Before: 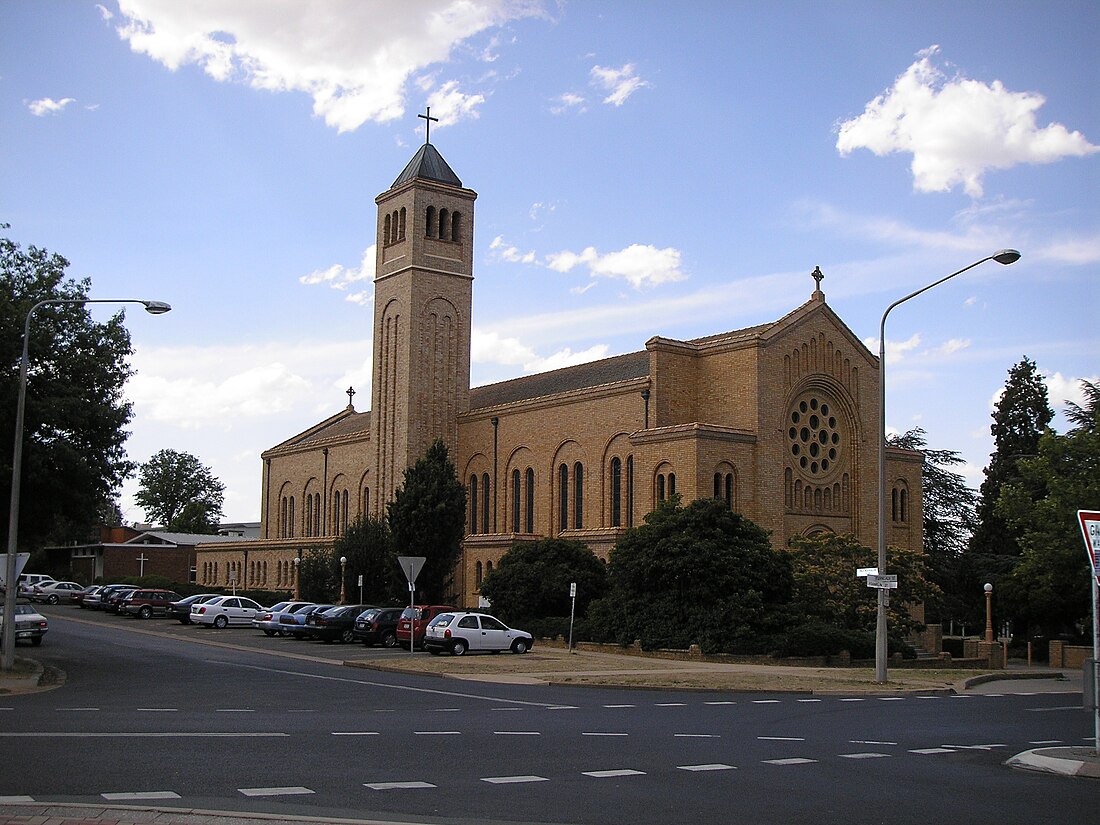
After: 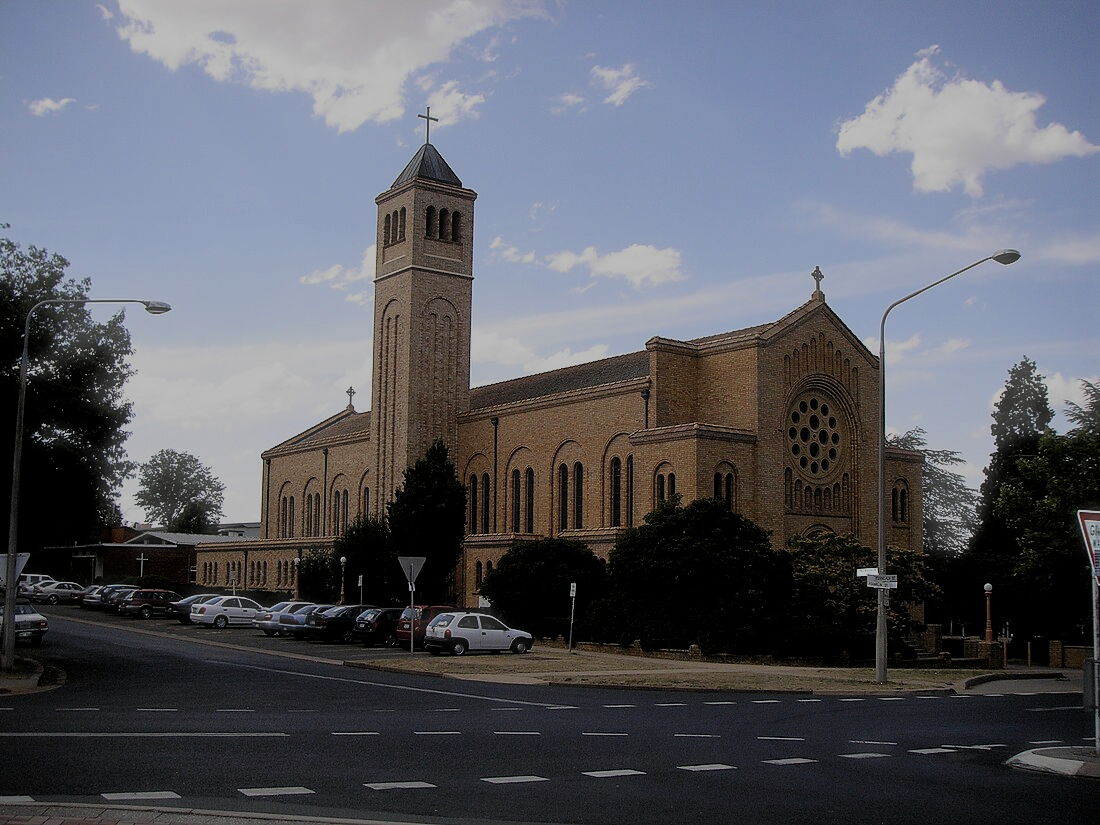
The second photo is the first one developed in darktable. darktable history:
filmic rgb: black relative exposure -7.29 EV, white relative exposure 5.05 EV, hardness 3.2
exposure: black level correction 0.009, exposure -0.623 EV, compensate exposure bias true, compensate highlight preservation false
haze removal: strength -0.114, compatibility mode true, adaptive false
